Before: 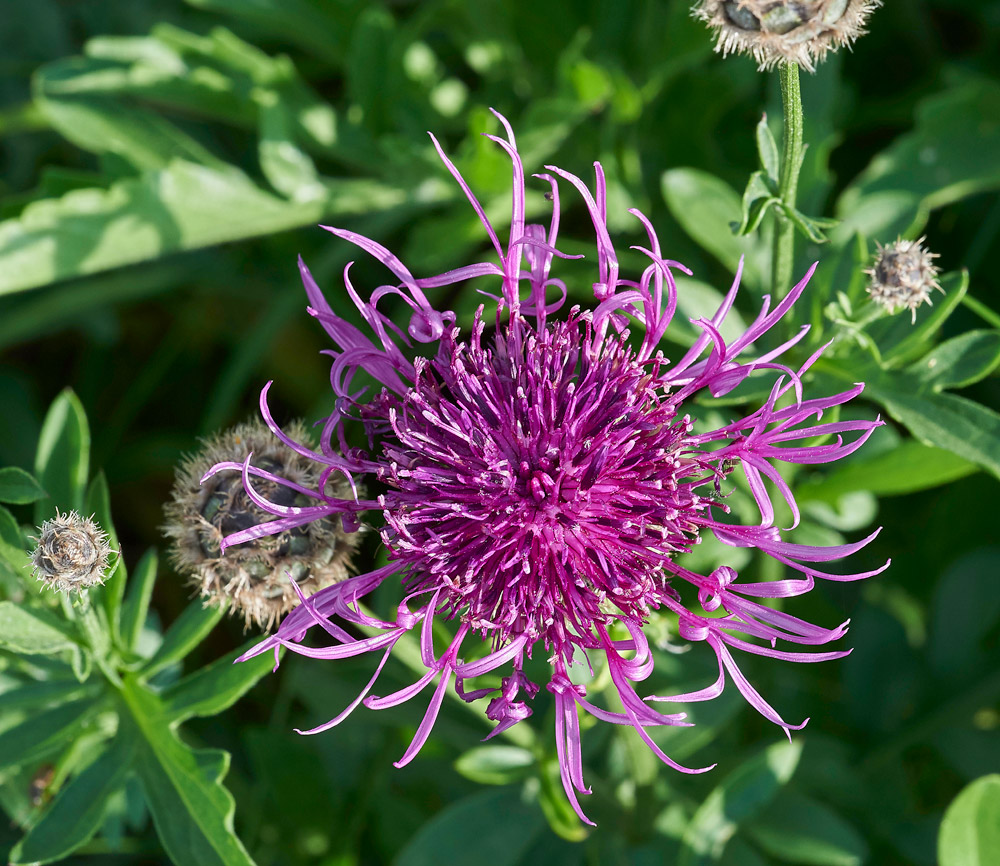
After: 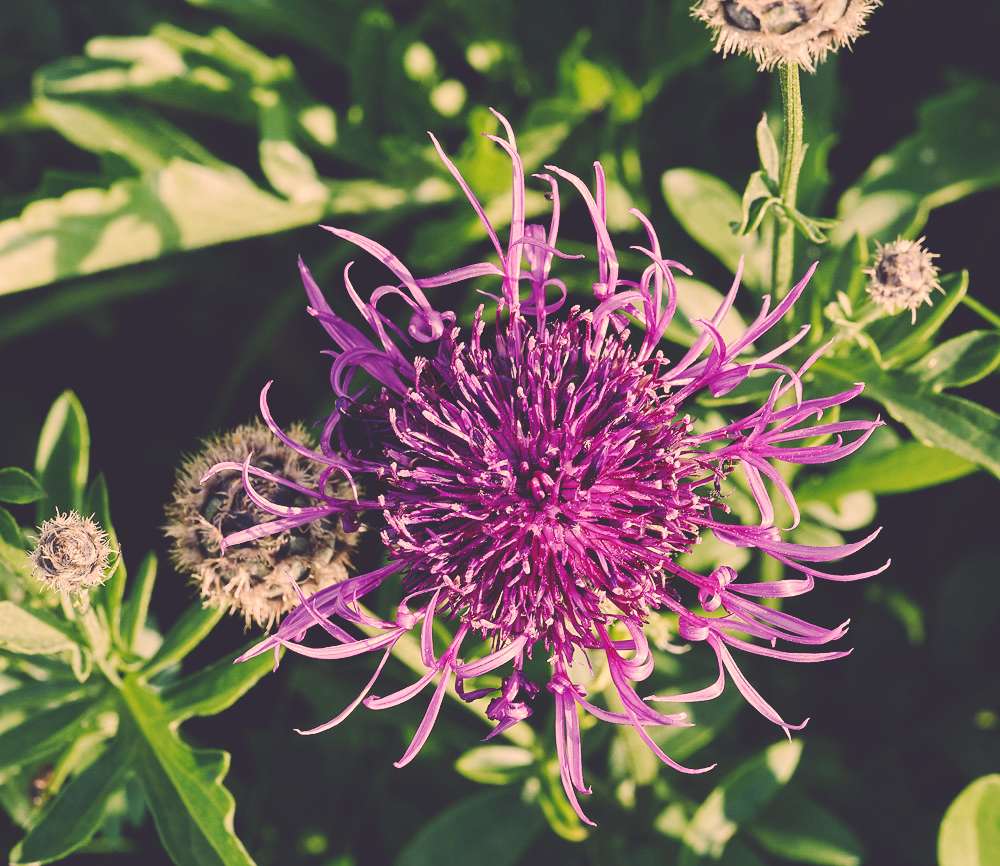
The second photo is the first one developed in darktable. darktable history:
color correction: highlights a* 19.59, highlights b* 27.49, shadows a* 3.46, shadows b* -17.28, saturation 0.73
tone curve: curves: ch0 [(0, 0) (0.003, 0.195) (0.011, 0.196) (0.025, 0.196) (0.044, 0.196) (0.069, 0.196) (0.1, 0.196) (0.136, 0.197) (0.177, 0.207) (0.224, 0.224) (0.277, 0.268) (0.335, 0.336) (0.399, 0.424) (0.468, 0.533) (0.543, 0.632) (0.623, 0.715) (0.709, 0.789) (0.801, 0.85) (0.898, 0.906) (1, 1)], preserve colors none
